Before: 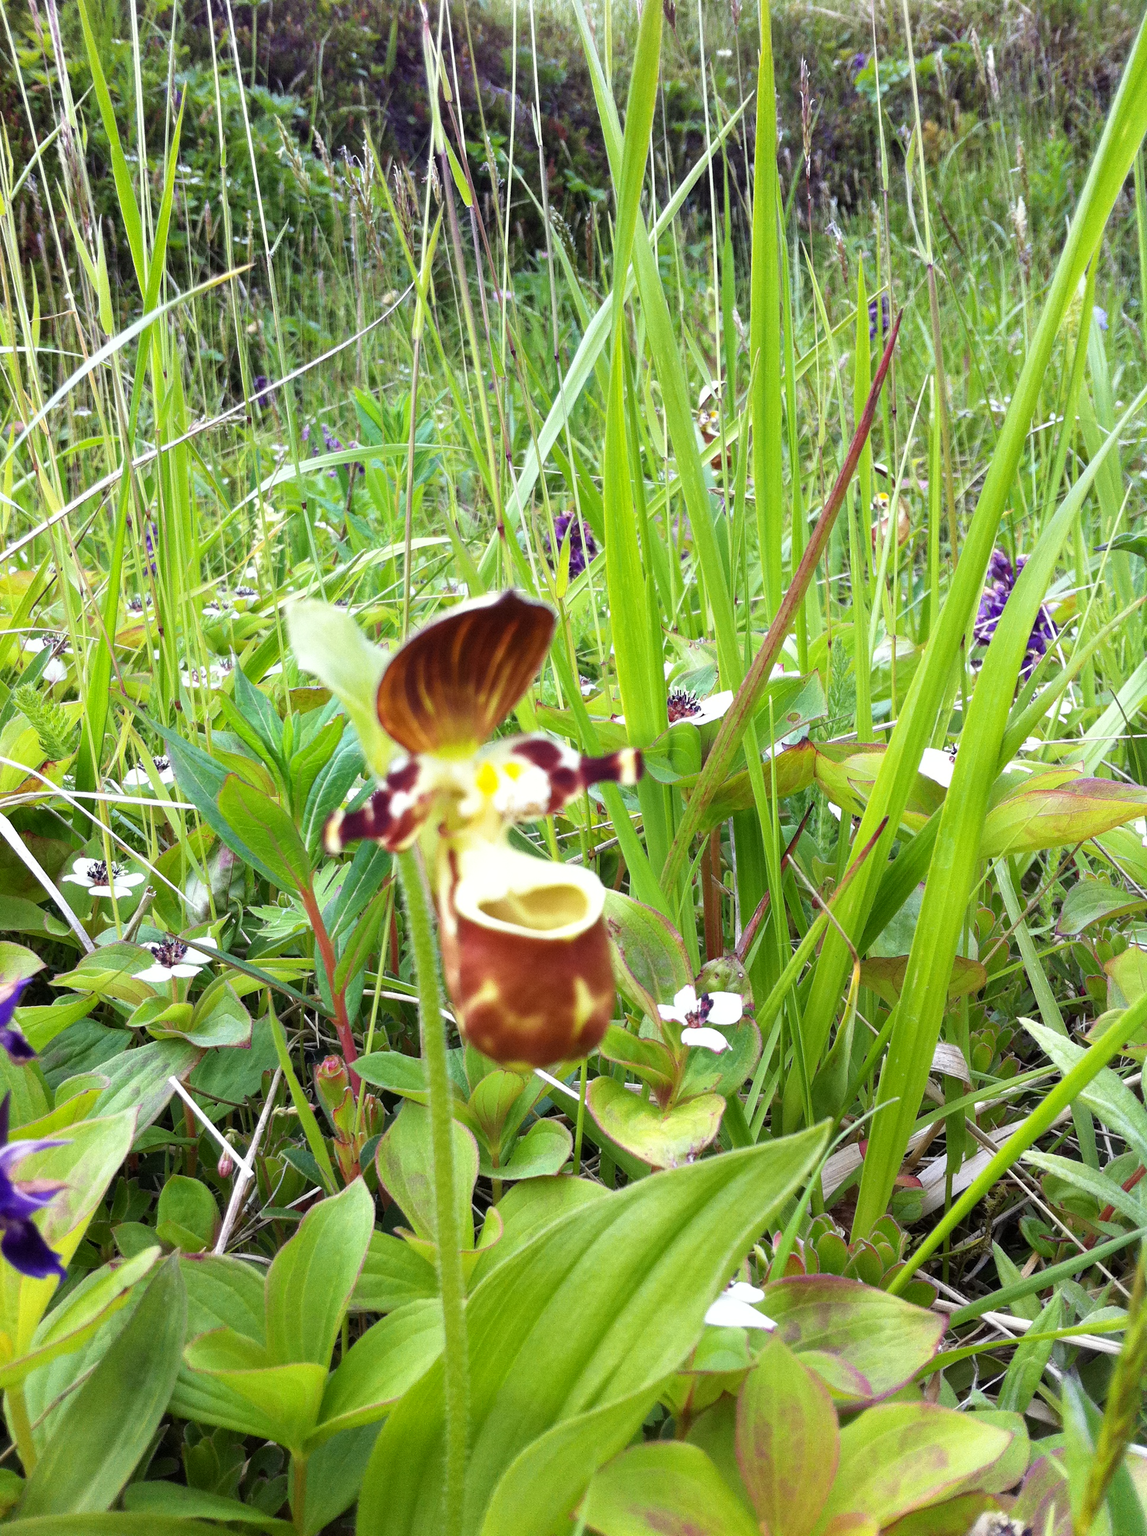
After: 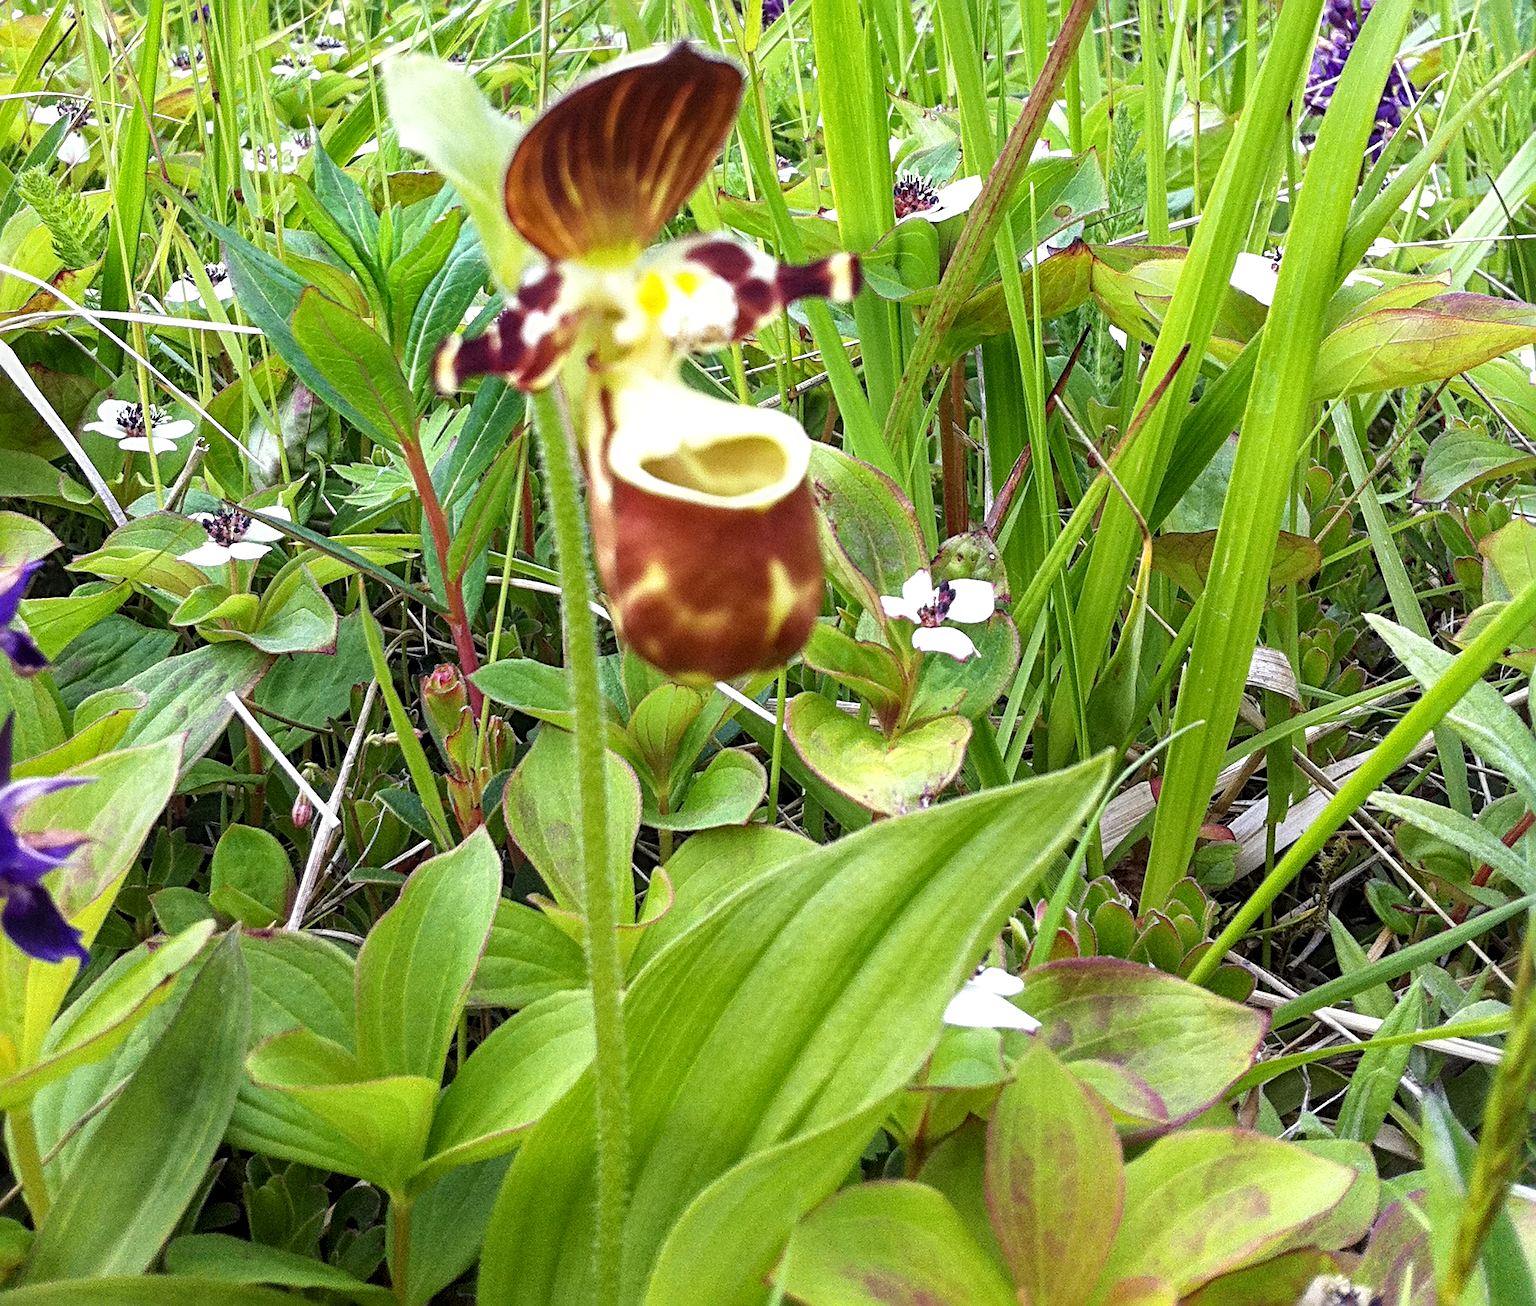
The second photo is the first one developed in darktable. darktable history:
sharpen: radius 4
local contrast: on, module defaults
crop and rotate: top 36.435%
